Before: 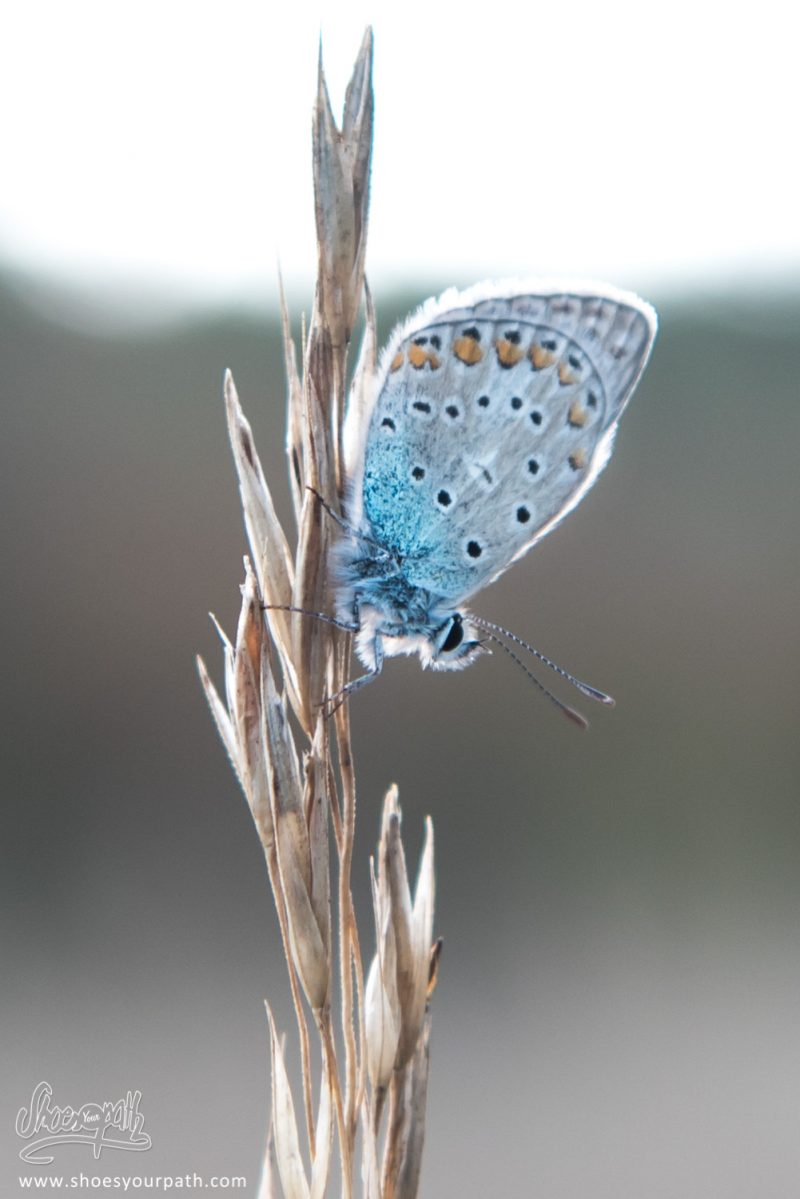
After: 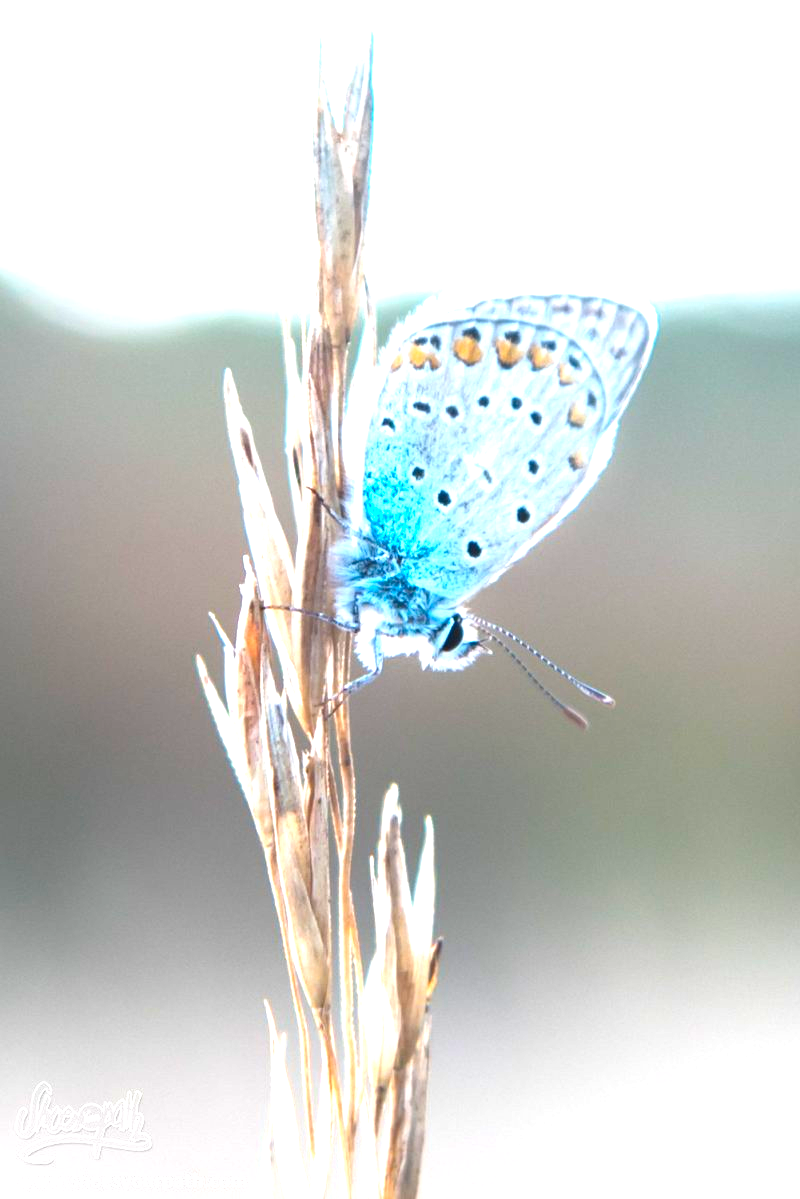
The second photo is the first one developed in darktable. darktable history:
color balance rgb: linear chroma grading › global chroma 24.474%, perceptual saturation grading › global saturation 9.714%
exposure: black level correction 0, exposure 1.386 EV, compensate highlight preservation false
